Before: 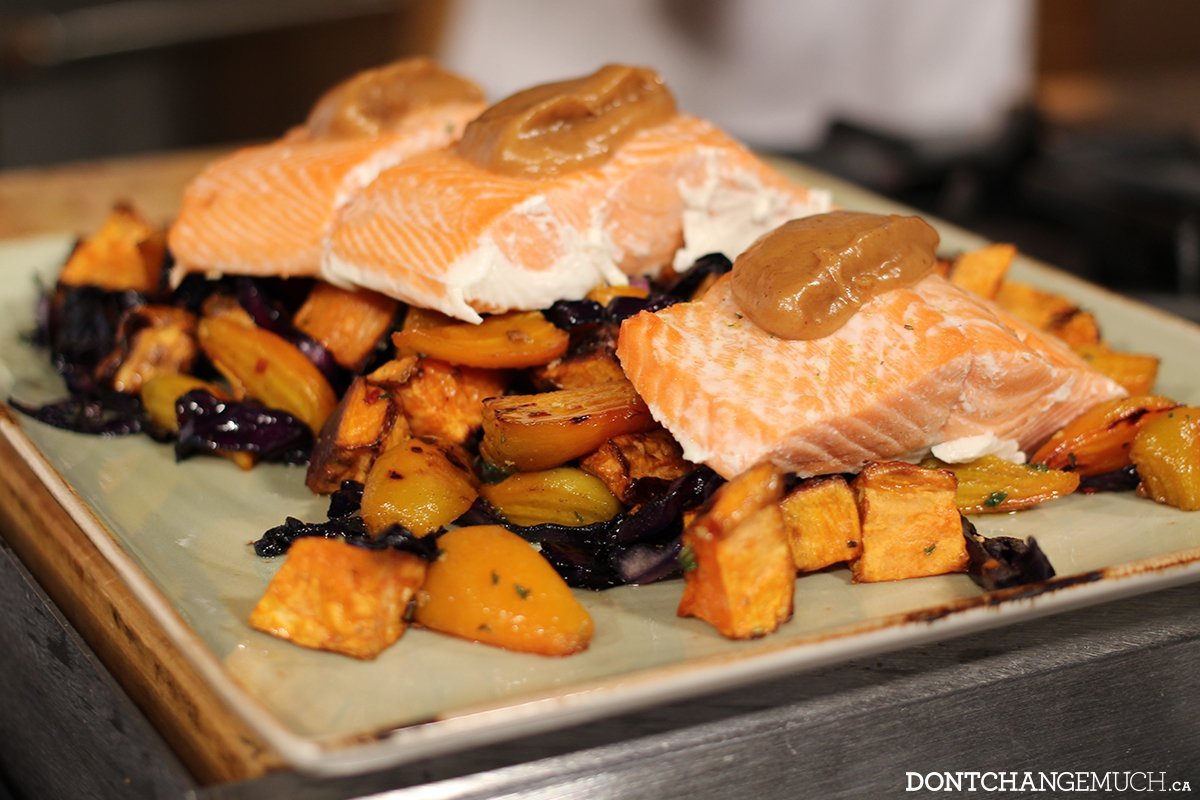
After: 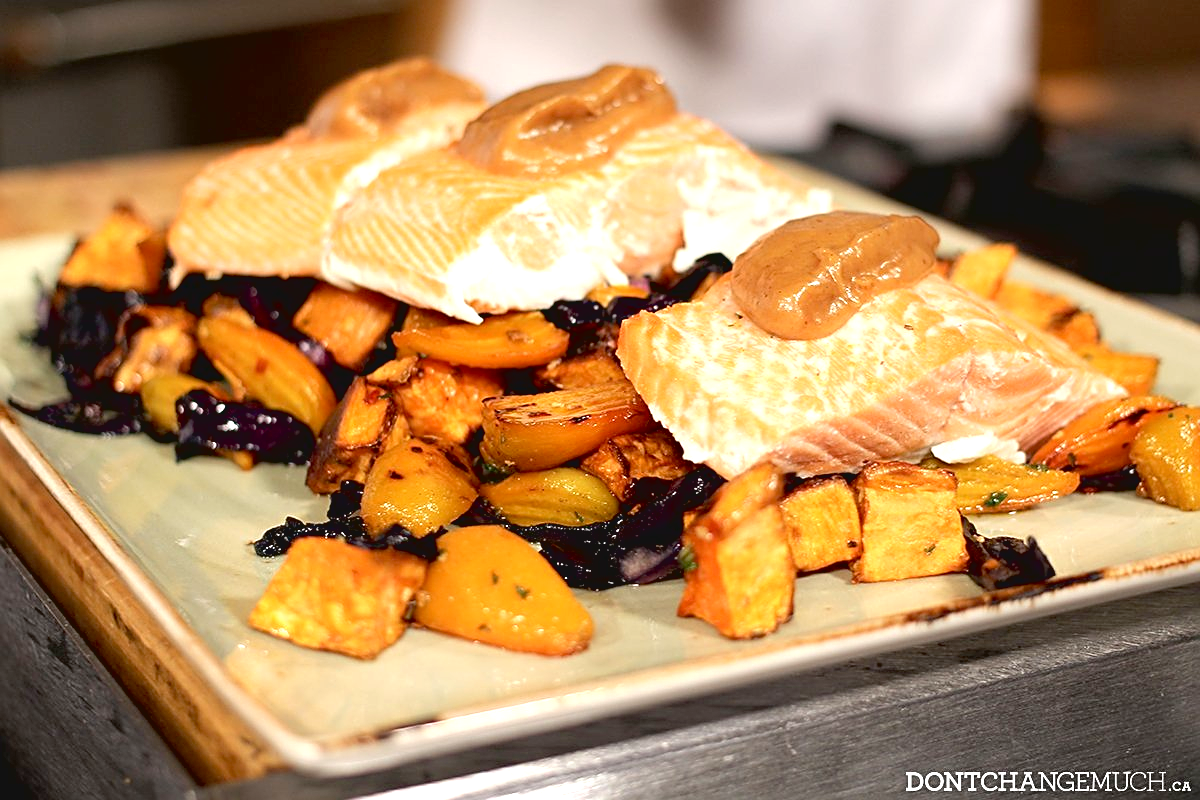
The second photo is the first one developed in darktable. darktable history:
contrast brightness saturation: contrast -0.1, saturation -0.1
sharpen: on, module defaults
exposure: black level correction 0.008, exposure 0.979 EV, compensate highlight preservation false
